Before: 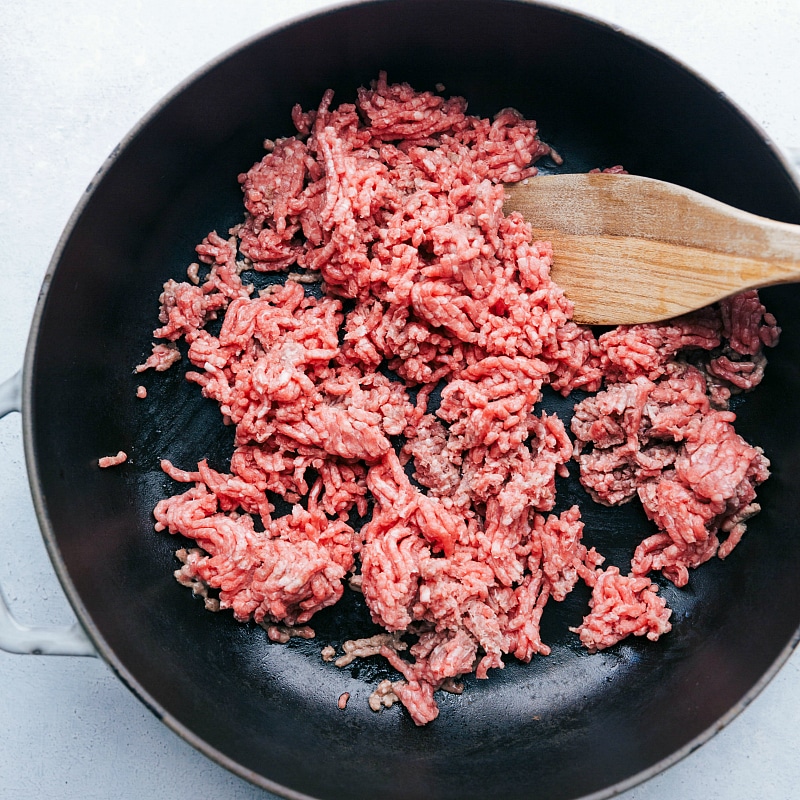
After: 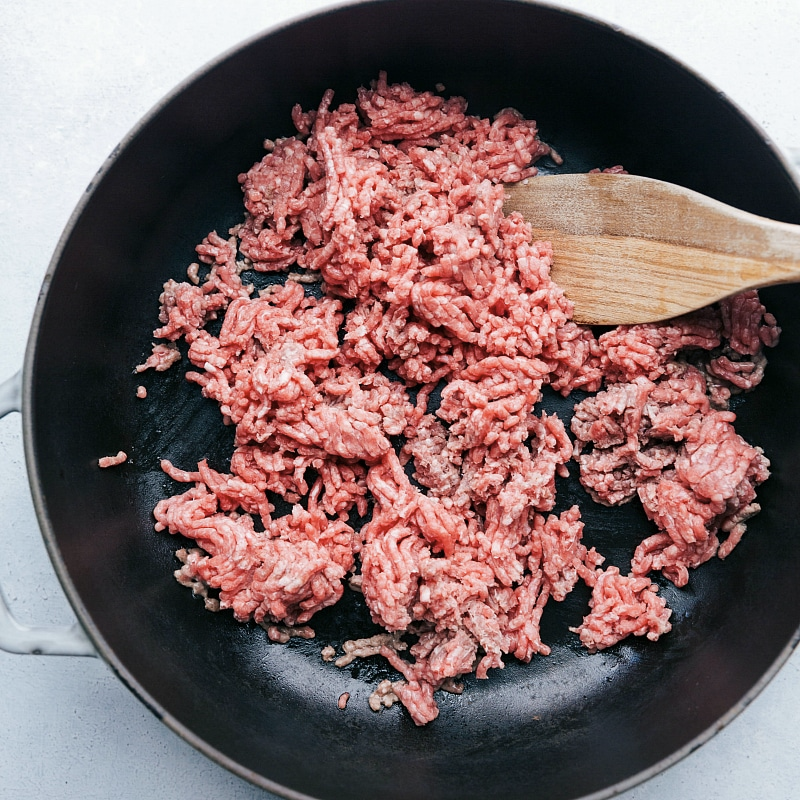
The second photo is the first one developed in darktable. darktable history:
contrast brightness saturation: saturation -0.159
